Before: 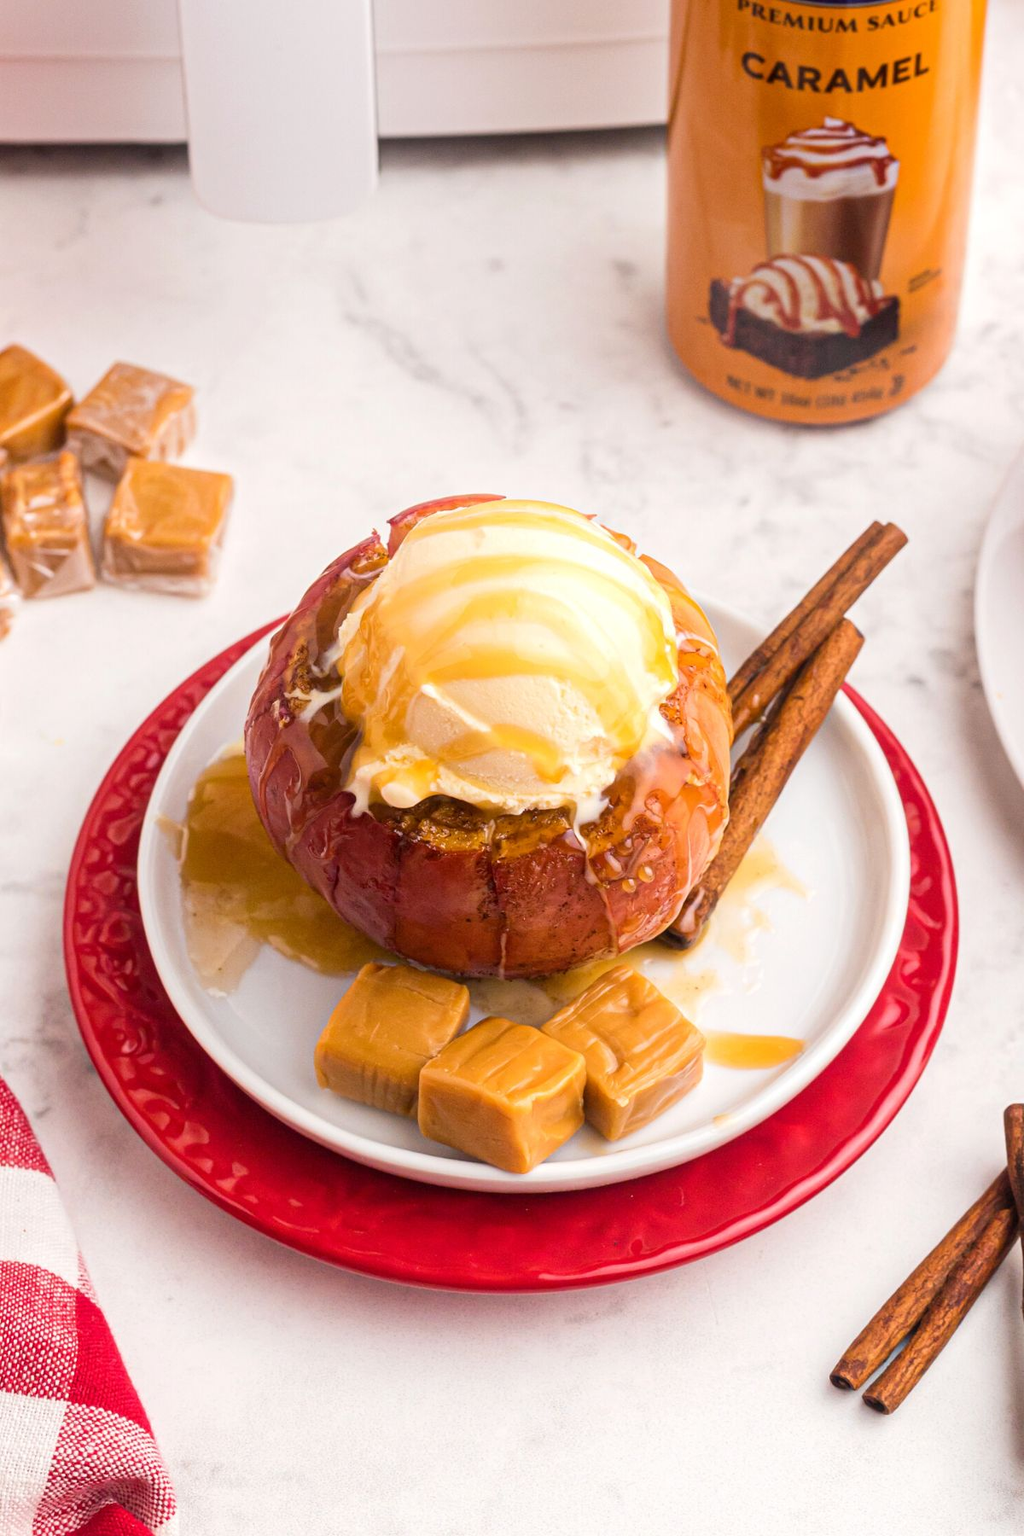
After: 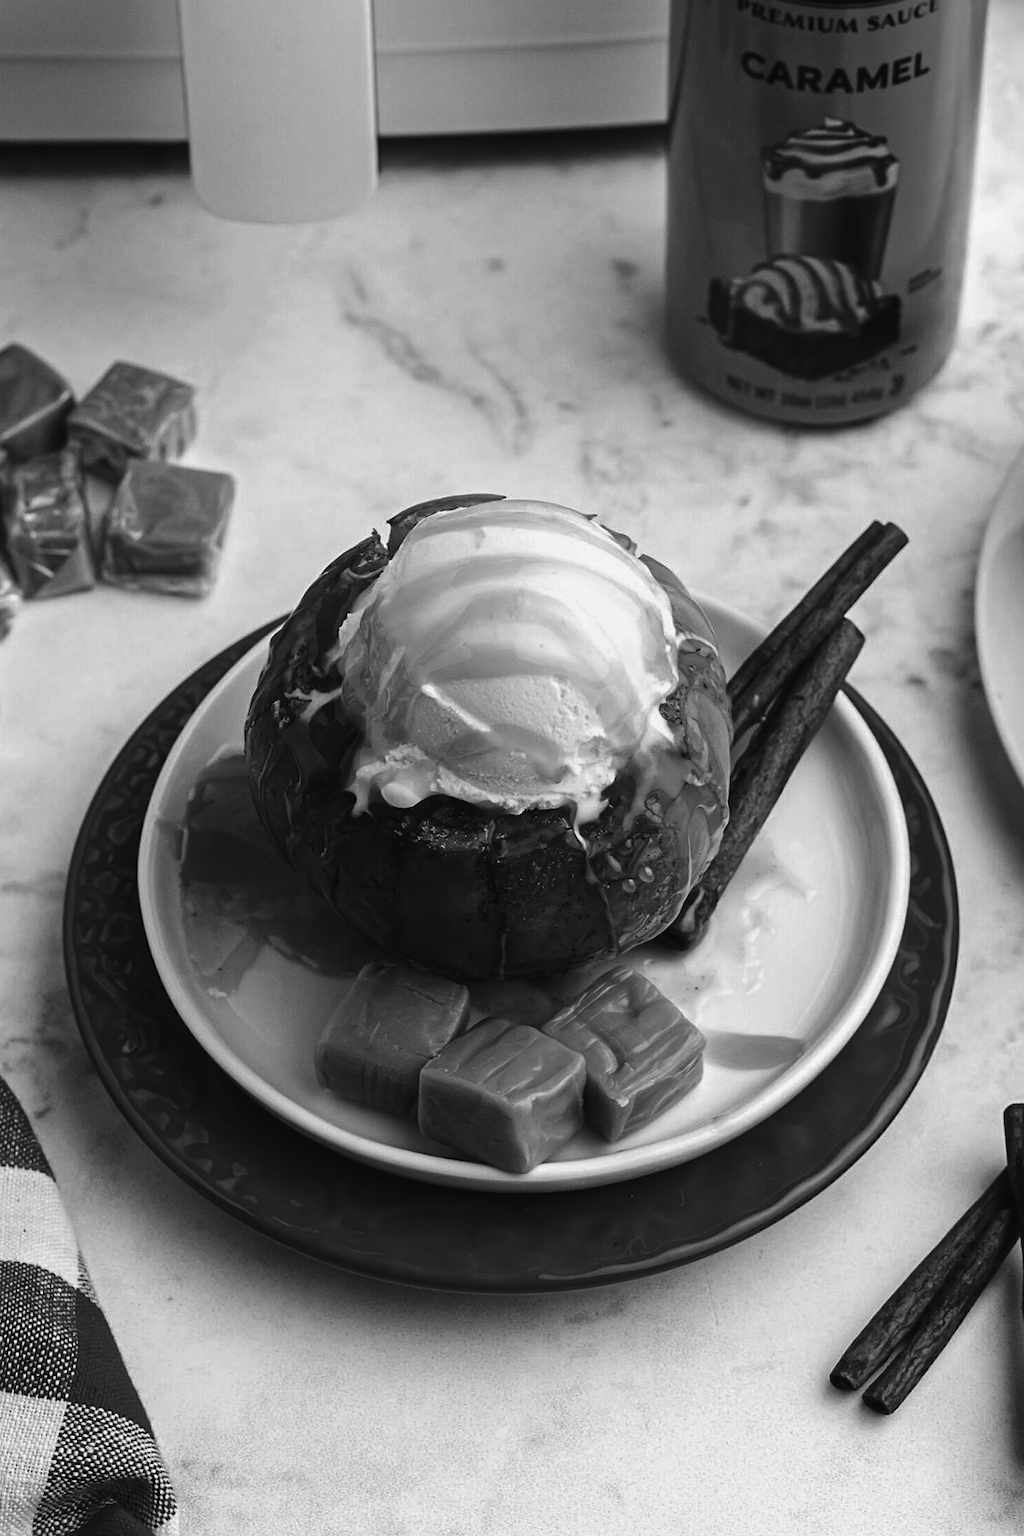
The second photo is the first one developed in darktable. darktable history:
sharpen: amount 0.2
exposure: black level correction -0.062, exposure -0.05 EV, compensate highlight preservation false
contrast brightness saturation: contrast 0.02, brightness -1, saturation -1
